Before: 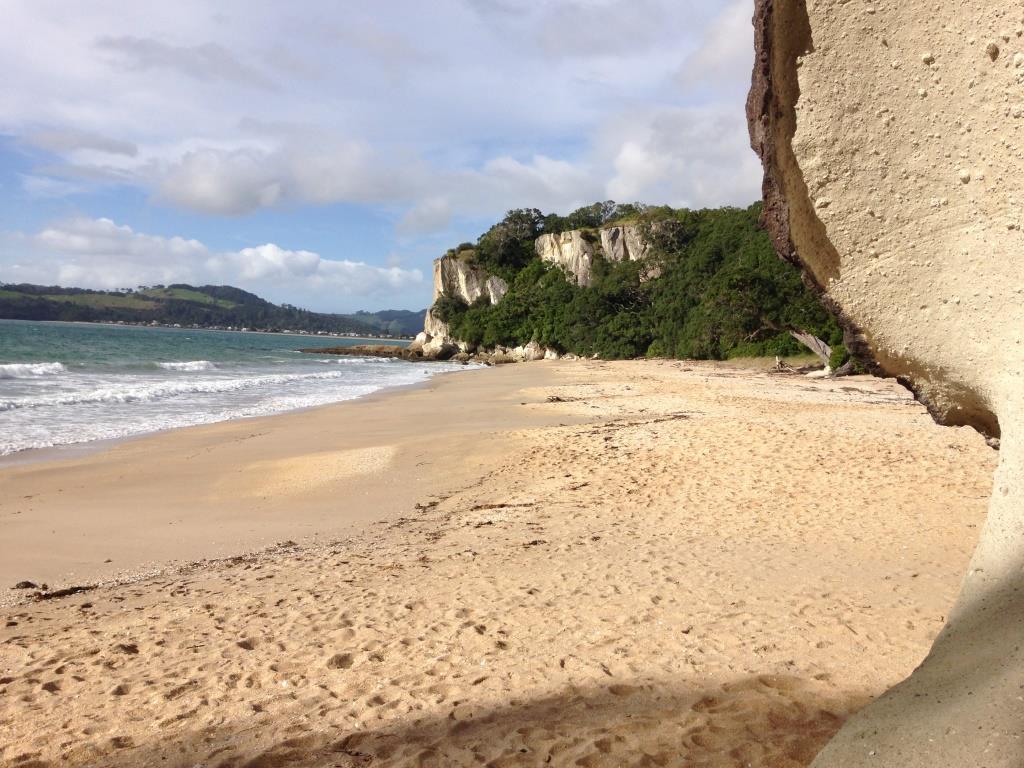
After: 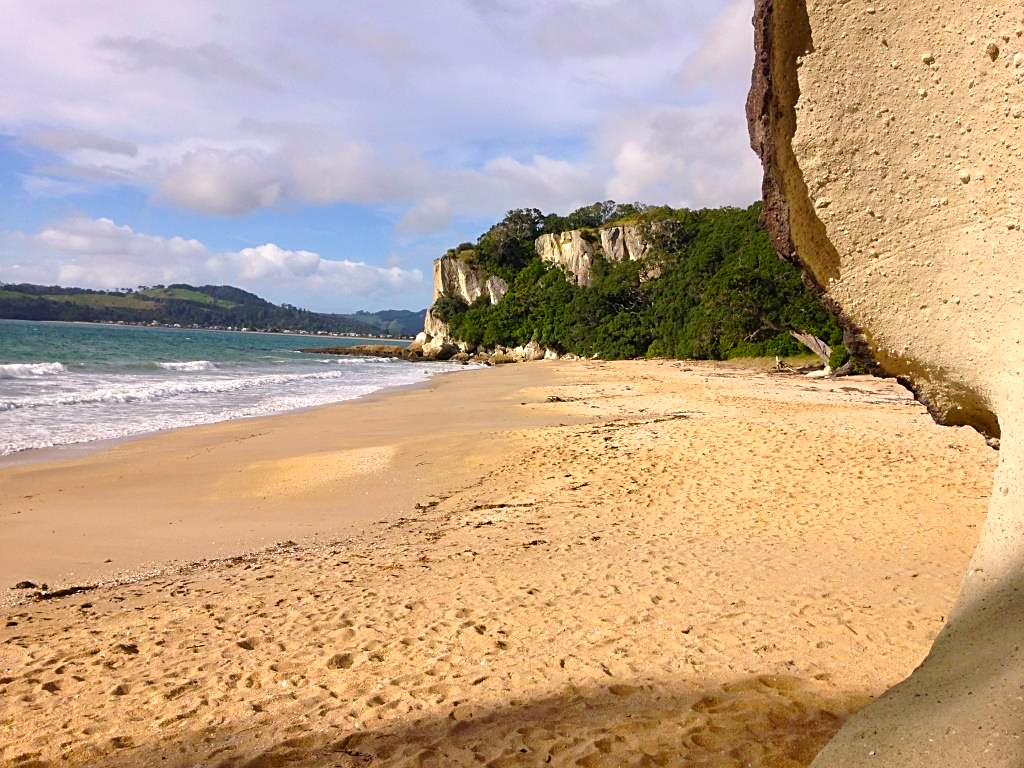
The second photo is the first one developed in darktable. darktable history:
color balance rgb: highlights gain › chroma 0.937%, highlights gain › hue 24.75°, perceptual saturation grading › global saturation 30.835%, global vibrance 20%
sharpen: on, module defaults
